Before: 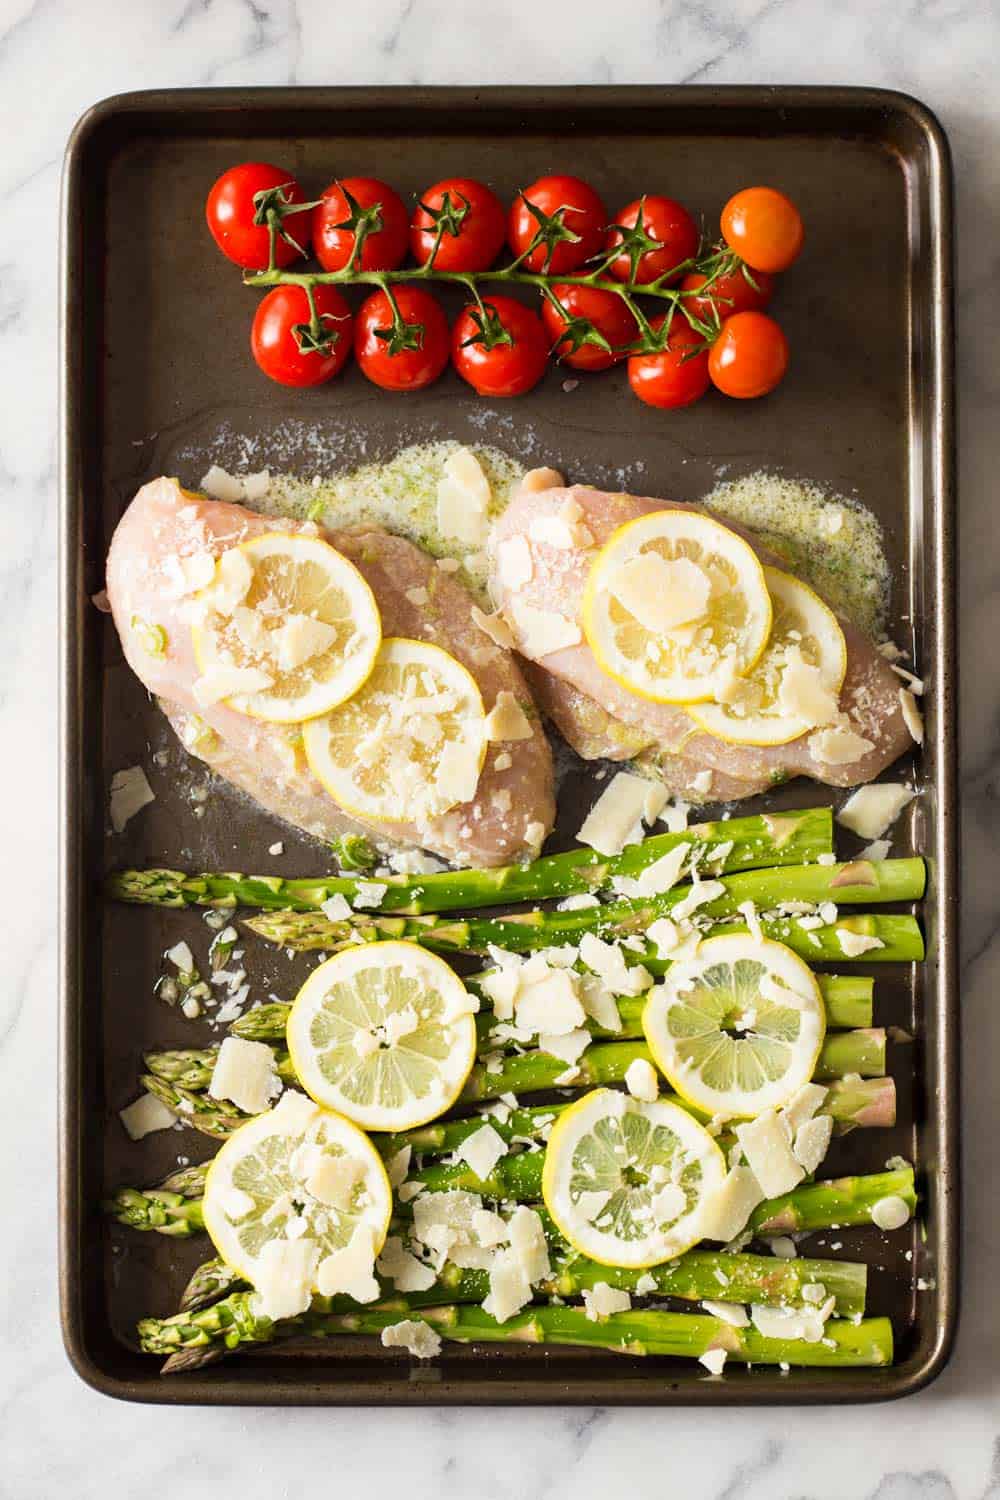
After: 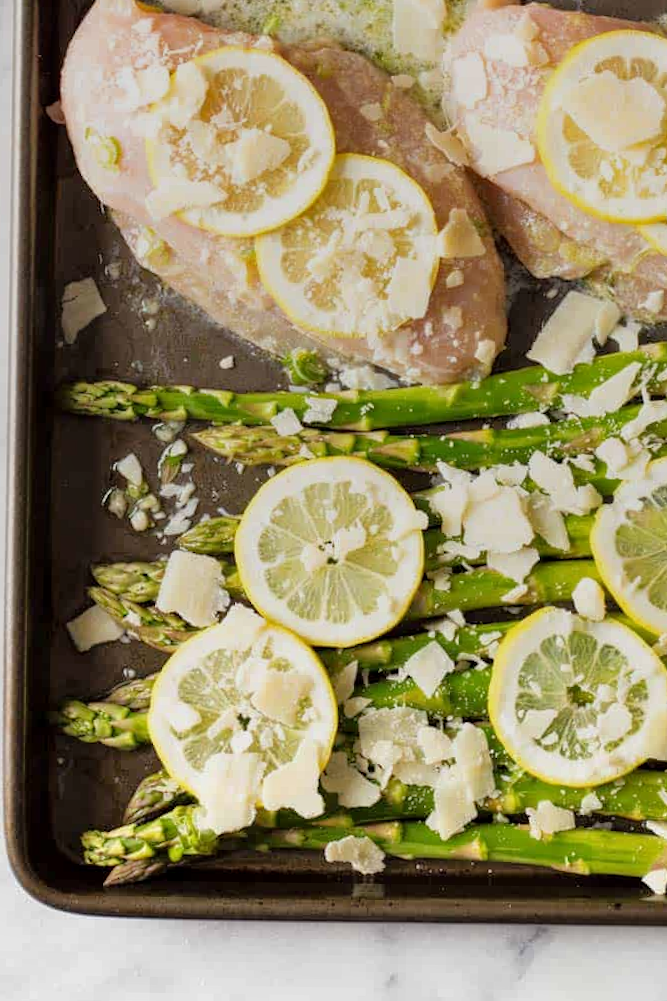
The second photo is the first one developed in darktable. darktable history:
graduated density: rotation 5.63°, offset 76.9
crop and rotate: angle -0.82°, left 3.85%, top 31.828%, right 27.992%
local contrast: highlights 100%, shadows 100%, detail 120%, midtone range 0.2
tone equalizer: -8 EV 0.001 EV, -7 EV -0.004 EV, -6 EV 0.009 EV, -5 EV 0.032 EV, -4 EV 0.276 EV, -3 EV 0.644 EV, -2 EV 0.584 EV, -1 EV 0.187 EV, +0 EV 0.024 EV
